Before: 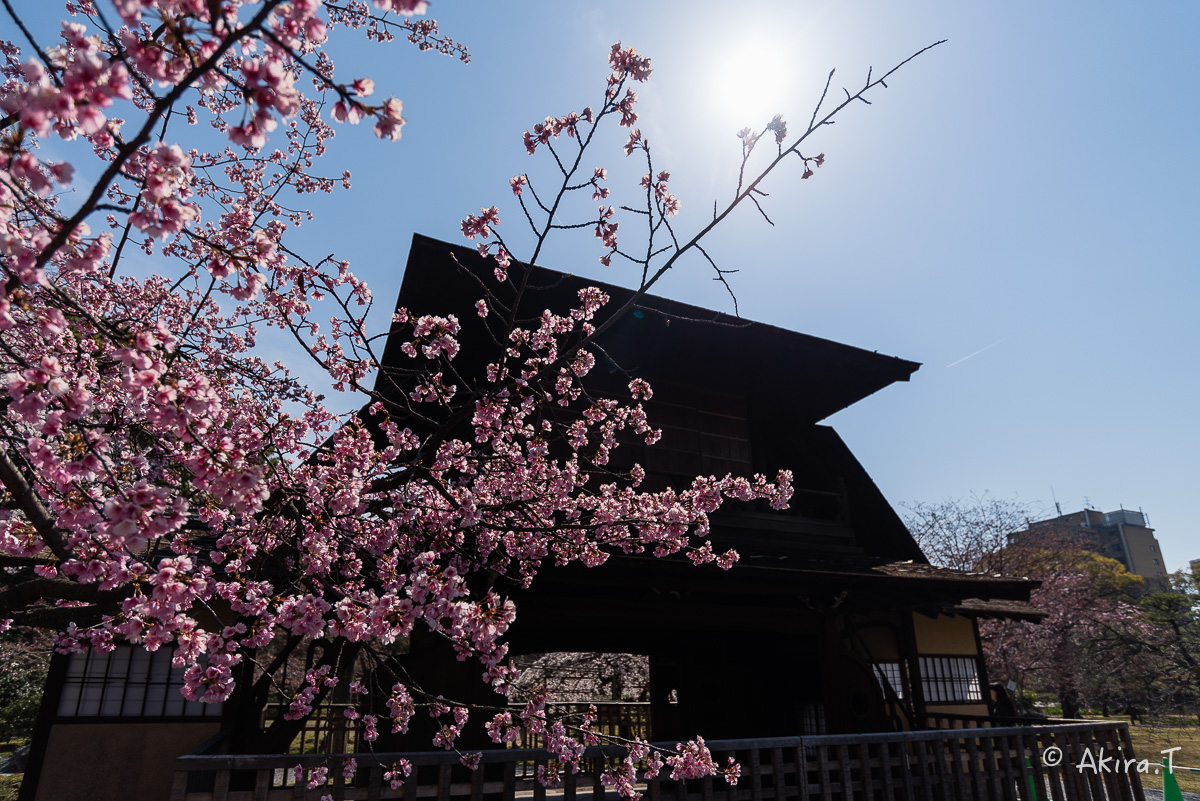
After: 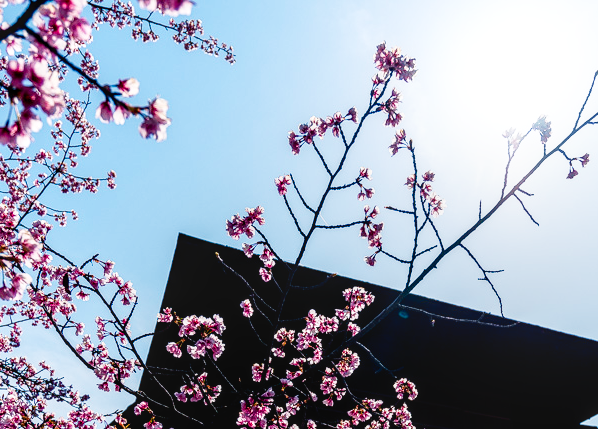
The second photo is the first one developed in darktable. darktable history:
shadows and highlights: radius 335.15, shadows 63.88, highlights 5.54, compress 87.98%, soften with gaussian
color balance rgb: power › luminance -7.951%, power › chroma 1.097%, power › hue 215.7°, perceptual saturation grading › global saturation 20%, perceptual saturation grading › highlights -25.611%, perceptual saturation grading › shadows 49.291%, global vibrance 15.182%
local contrast: detail 130%
crop: left 19.629%, right 30.532%, bottom 46.393%
exposure: black level correction 0.003, exposure 0.146 EV, compensate highlight preservation false
tone curve: curves: ch0 [(0, 0.008) (0.083, 0.073) (0.28, 0.286) (0.528, 0.559) (0.961, 0.966) (1, 1)], color space Lab, independent channels, preserve colors none
base curve: curves: ch0 [(0, 0) (0.005, 0.002) (0.15, 0.3) (0.4, 0.7) (0.75, 0.95) (1, 1)], preserve colors none
